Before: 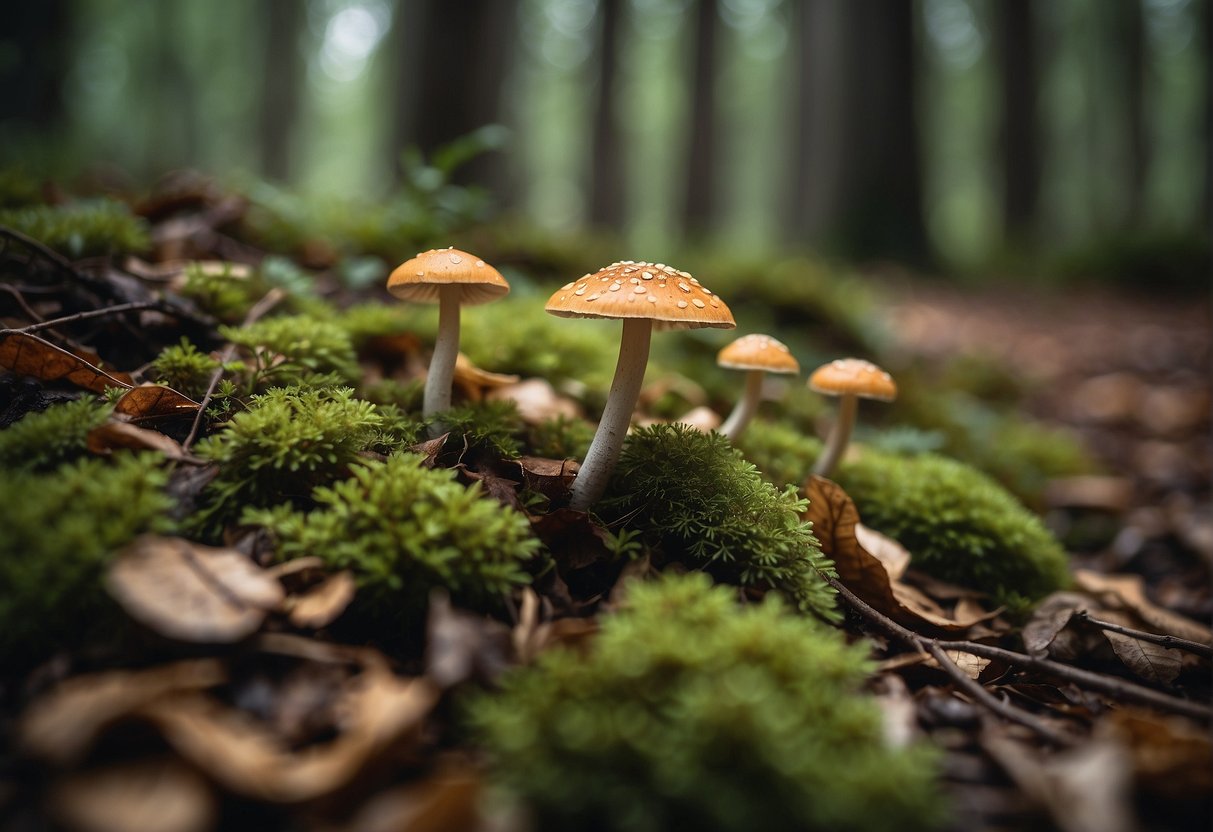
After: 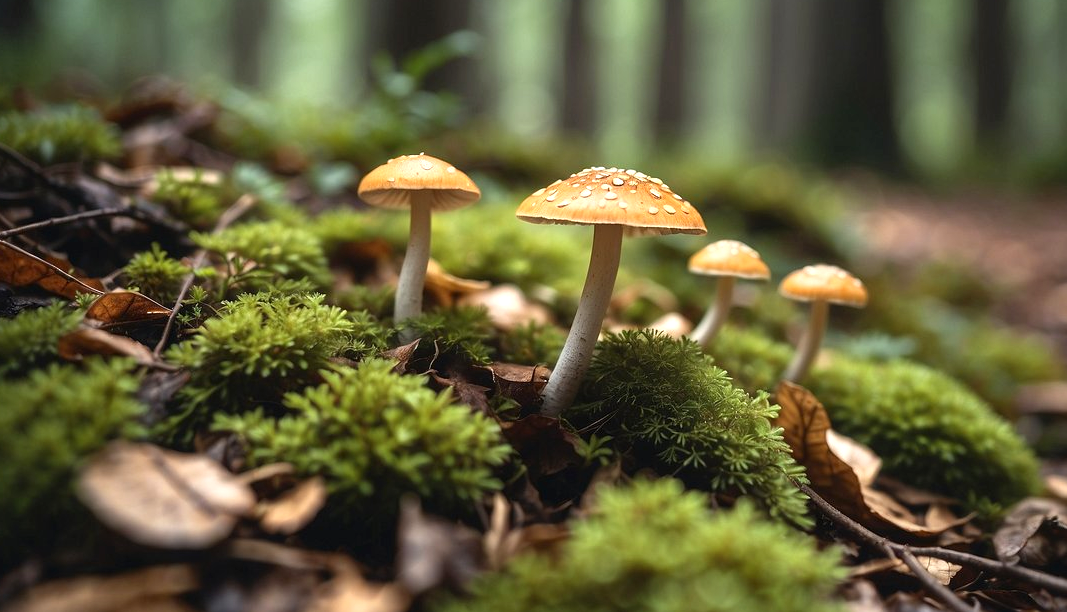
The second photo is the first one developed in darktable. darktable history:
exposure: exposure 0.6 EV, compensate highlight preservation false
crop and rotate: left 2.425%, top 11.305%, right 9.6%, bottom 15.08%
